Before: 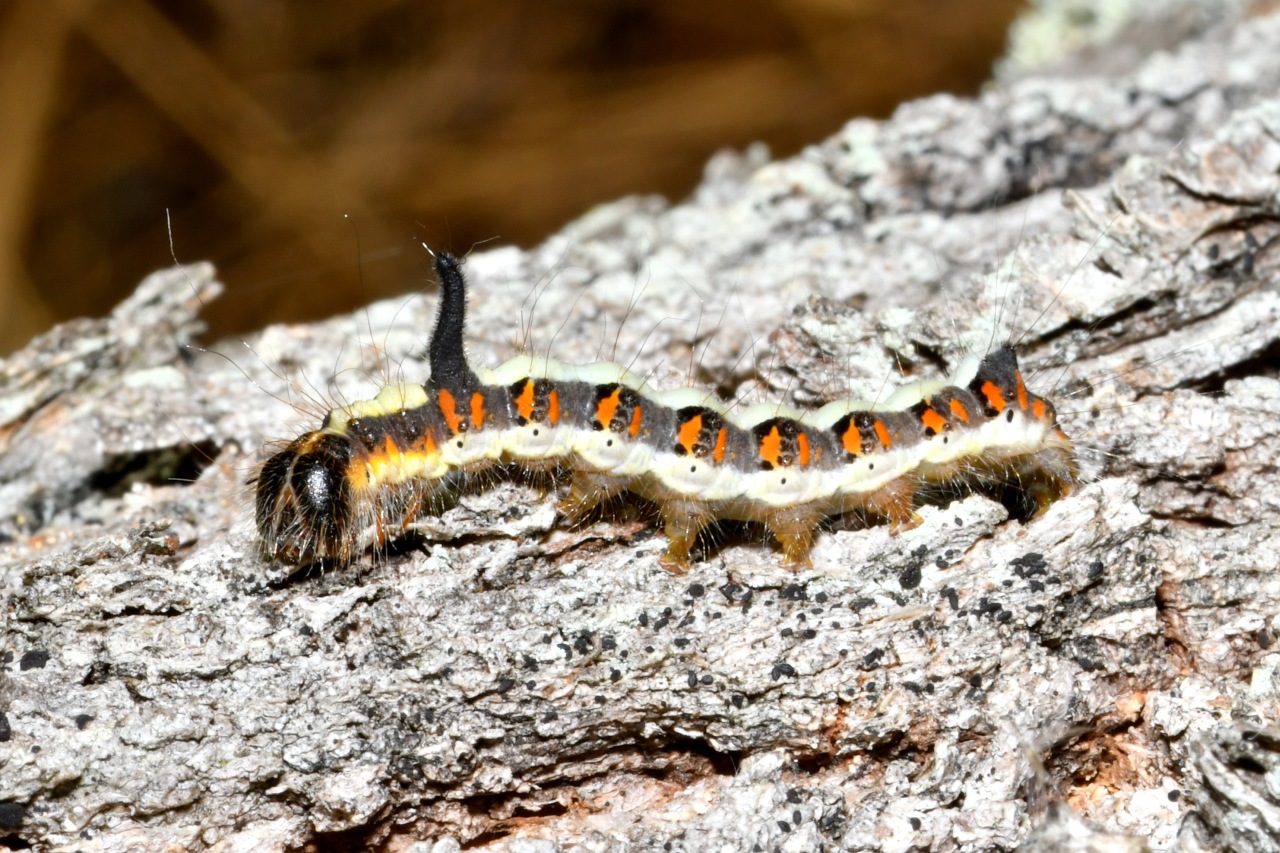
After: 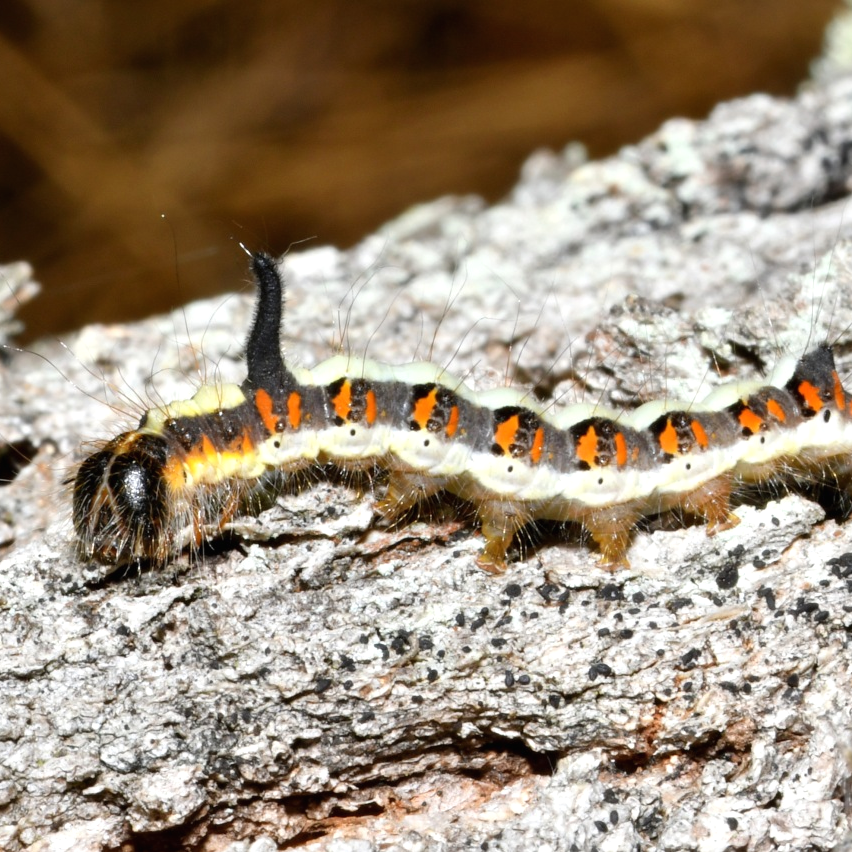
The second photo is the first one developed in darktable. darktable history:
exposure: black level correction -0.001, exposure 0.08 EV, compensate highlight preservation false
crop and rotate: left 14.335%, right 19.08%
